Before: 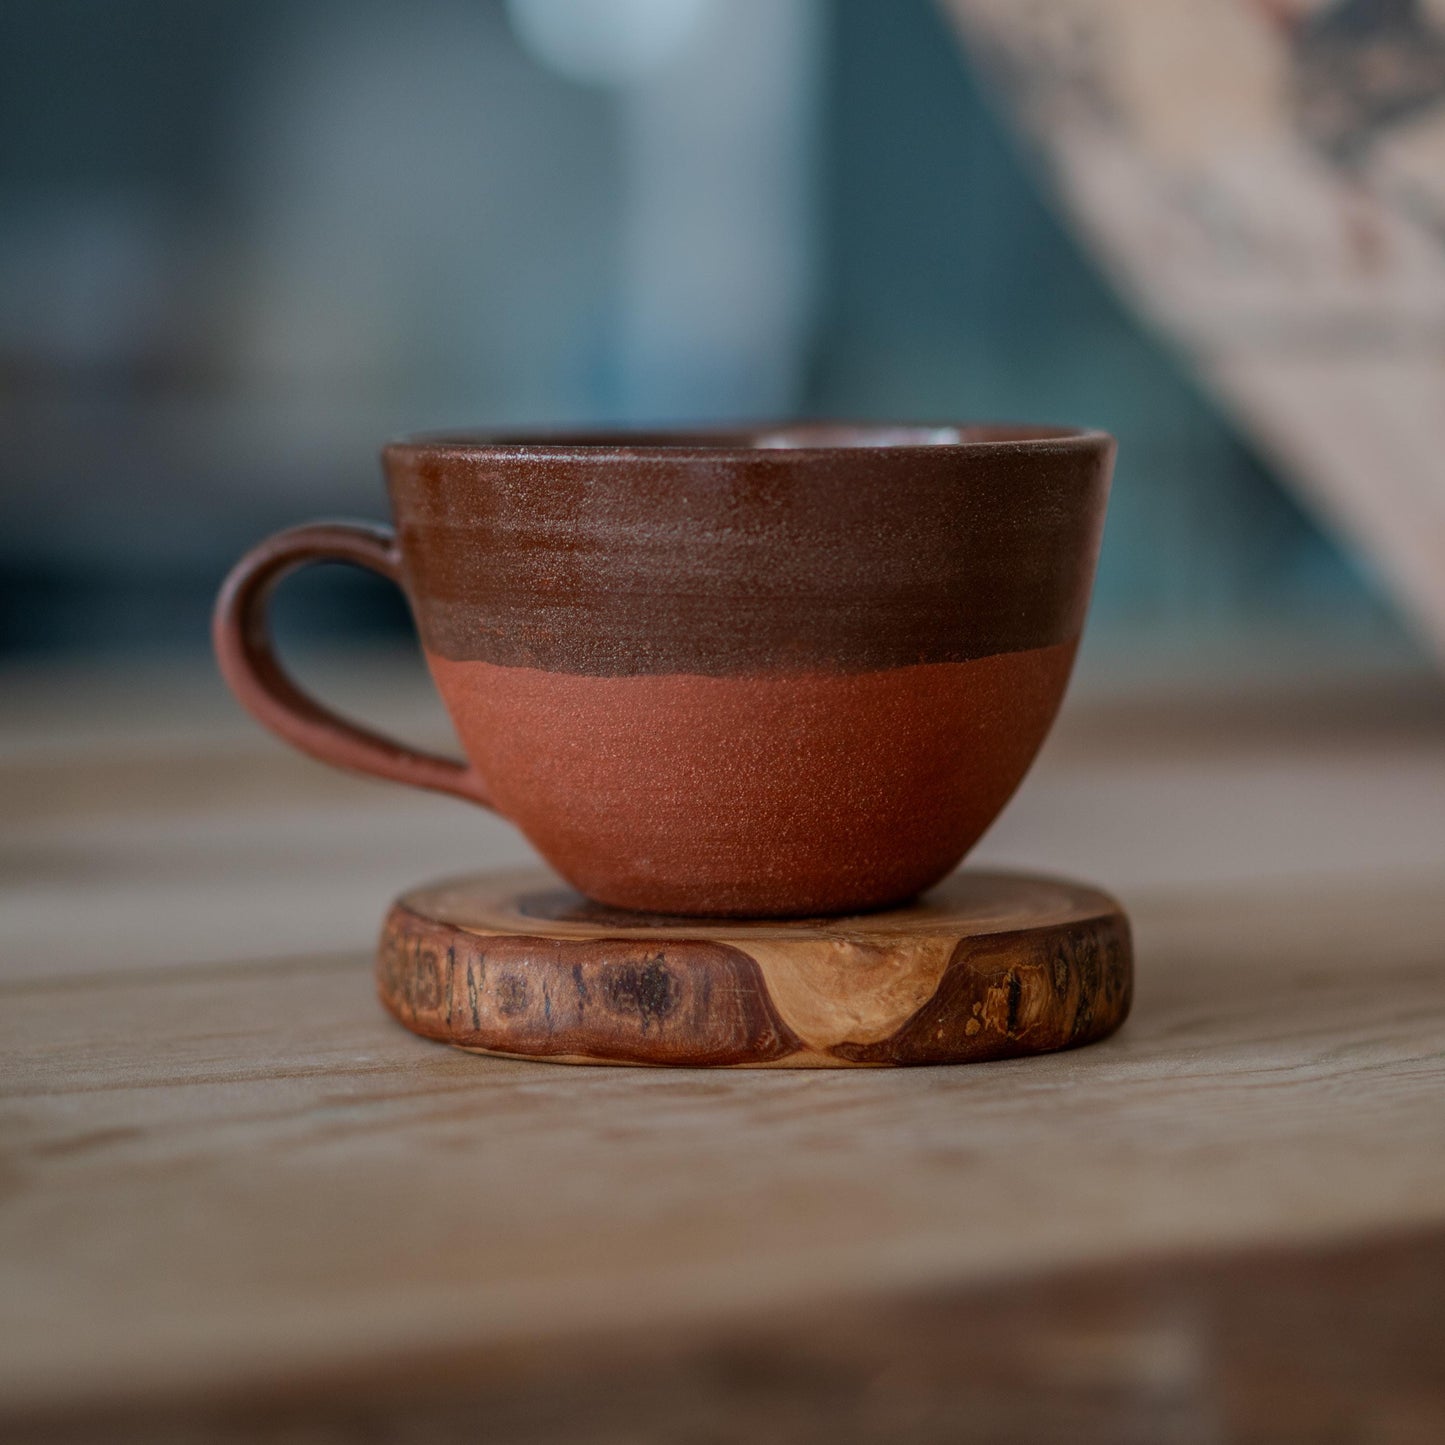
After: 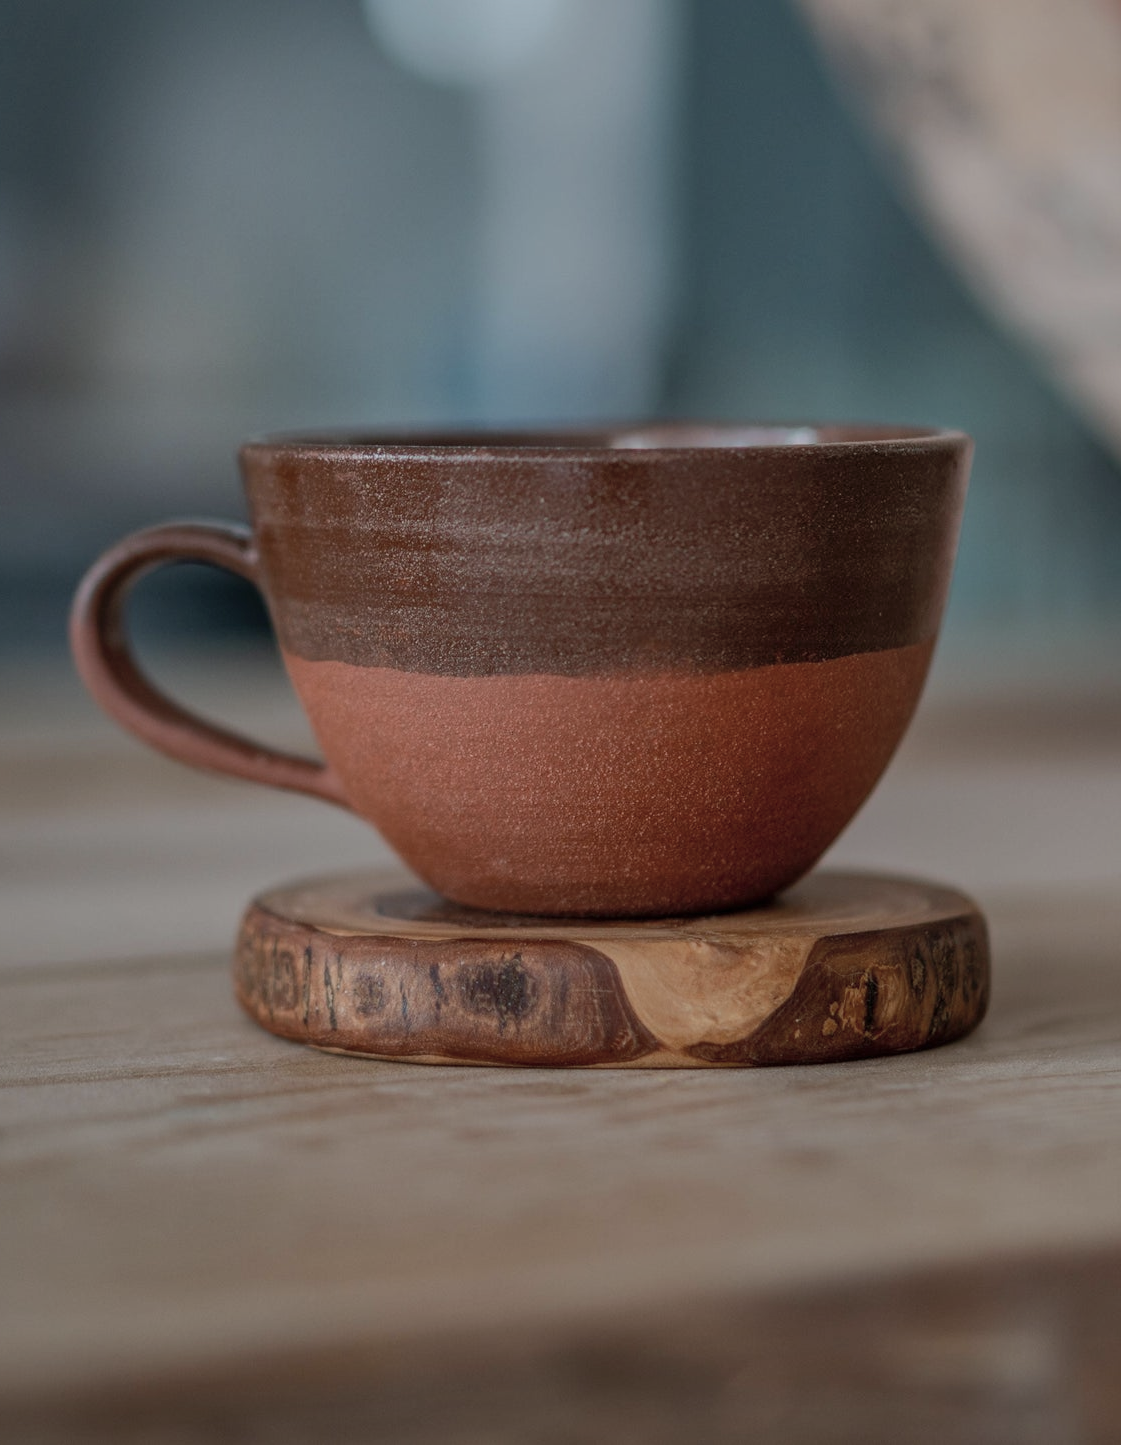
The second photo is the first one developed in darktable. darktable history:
color correction: highlights b* 0.028, saturation 0.783
crop: left 9.904%, right 12.477%
shadows and highlights: highlights -59.71
contrast brightness saturation: saturation -0.081
